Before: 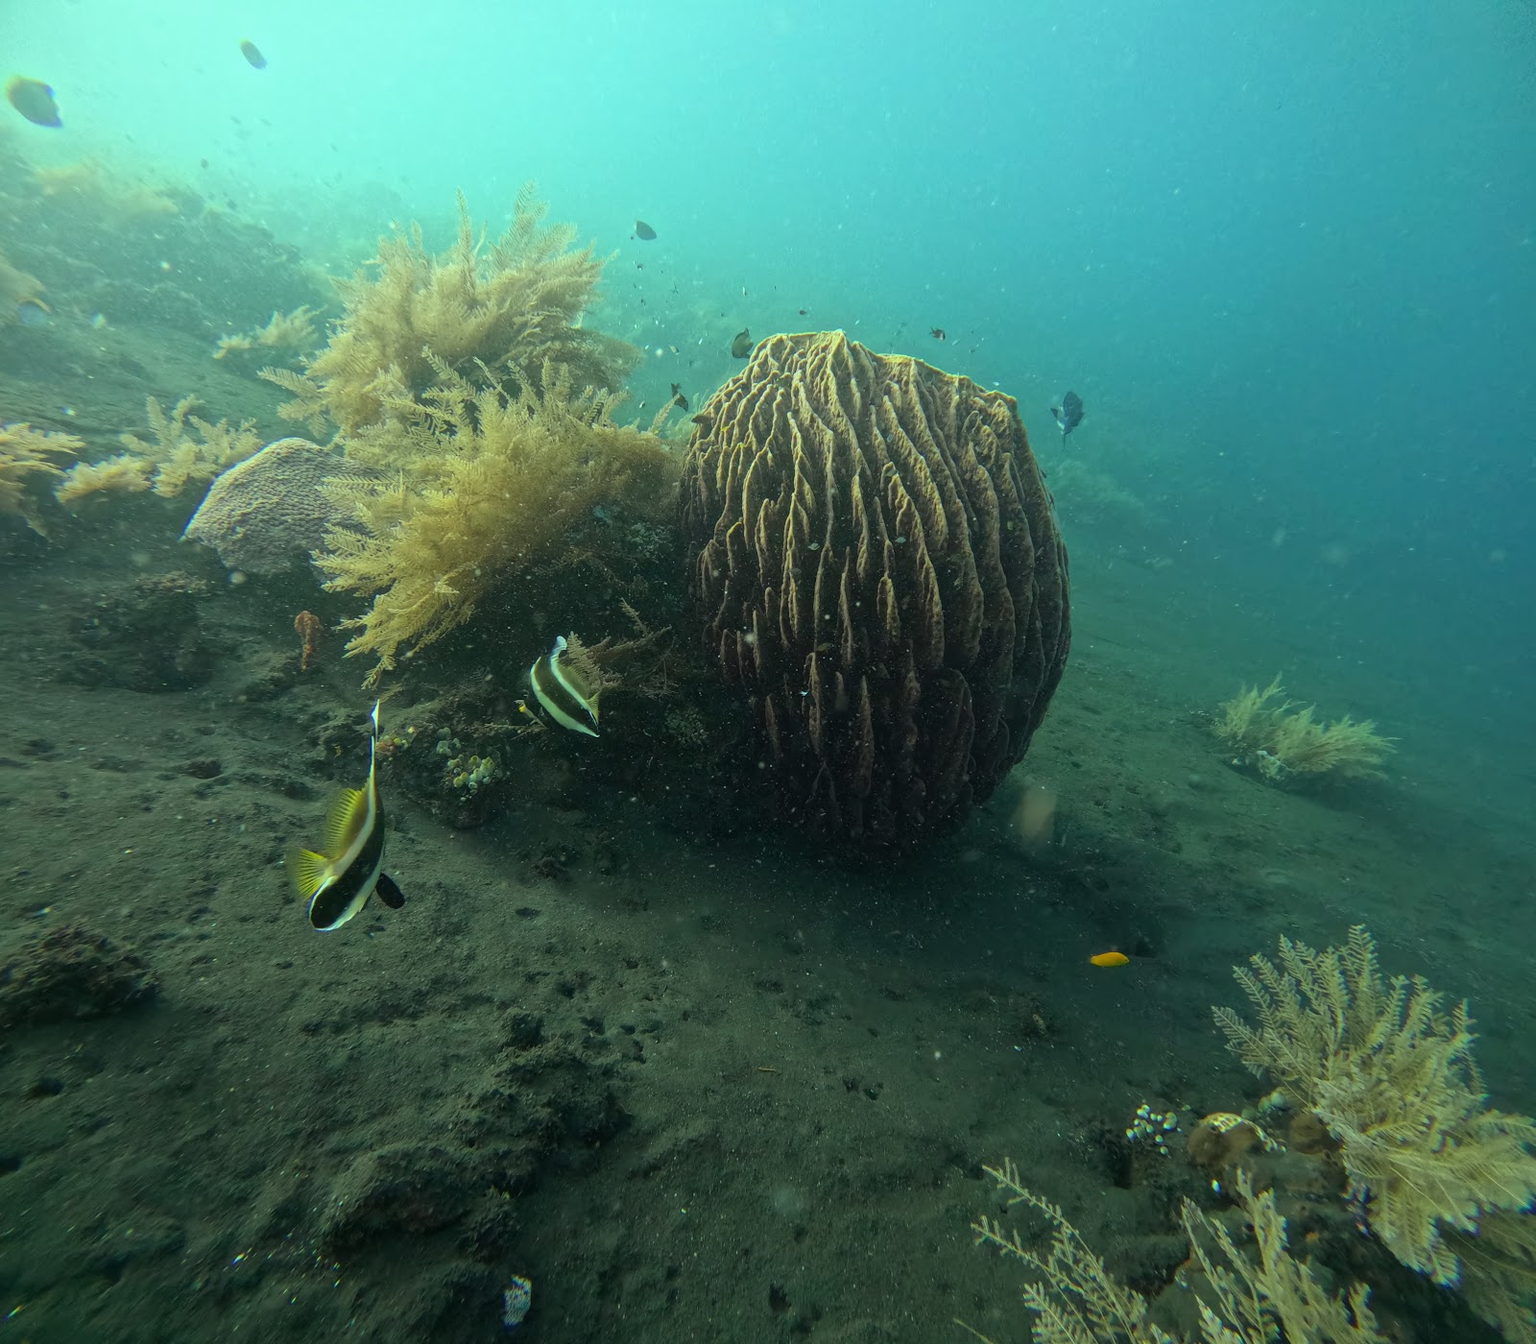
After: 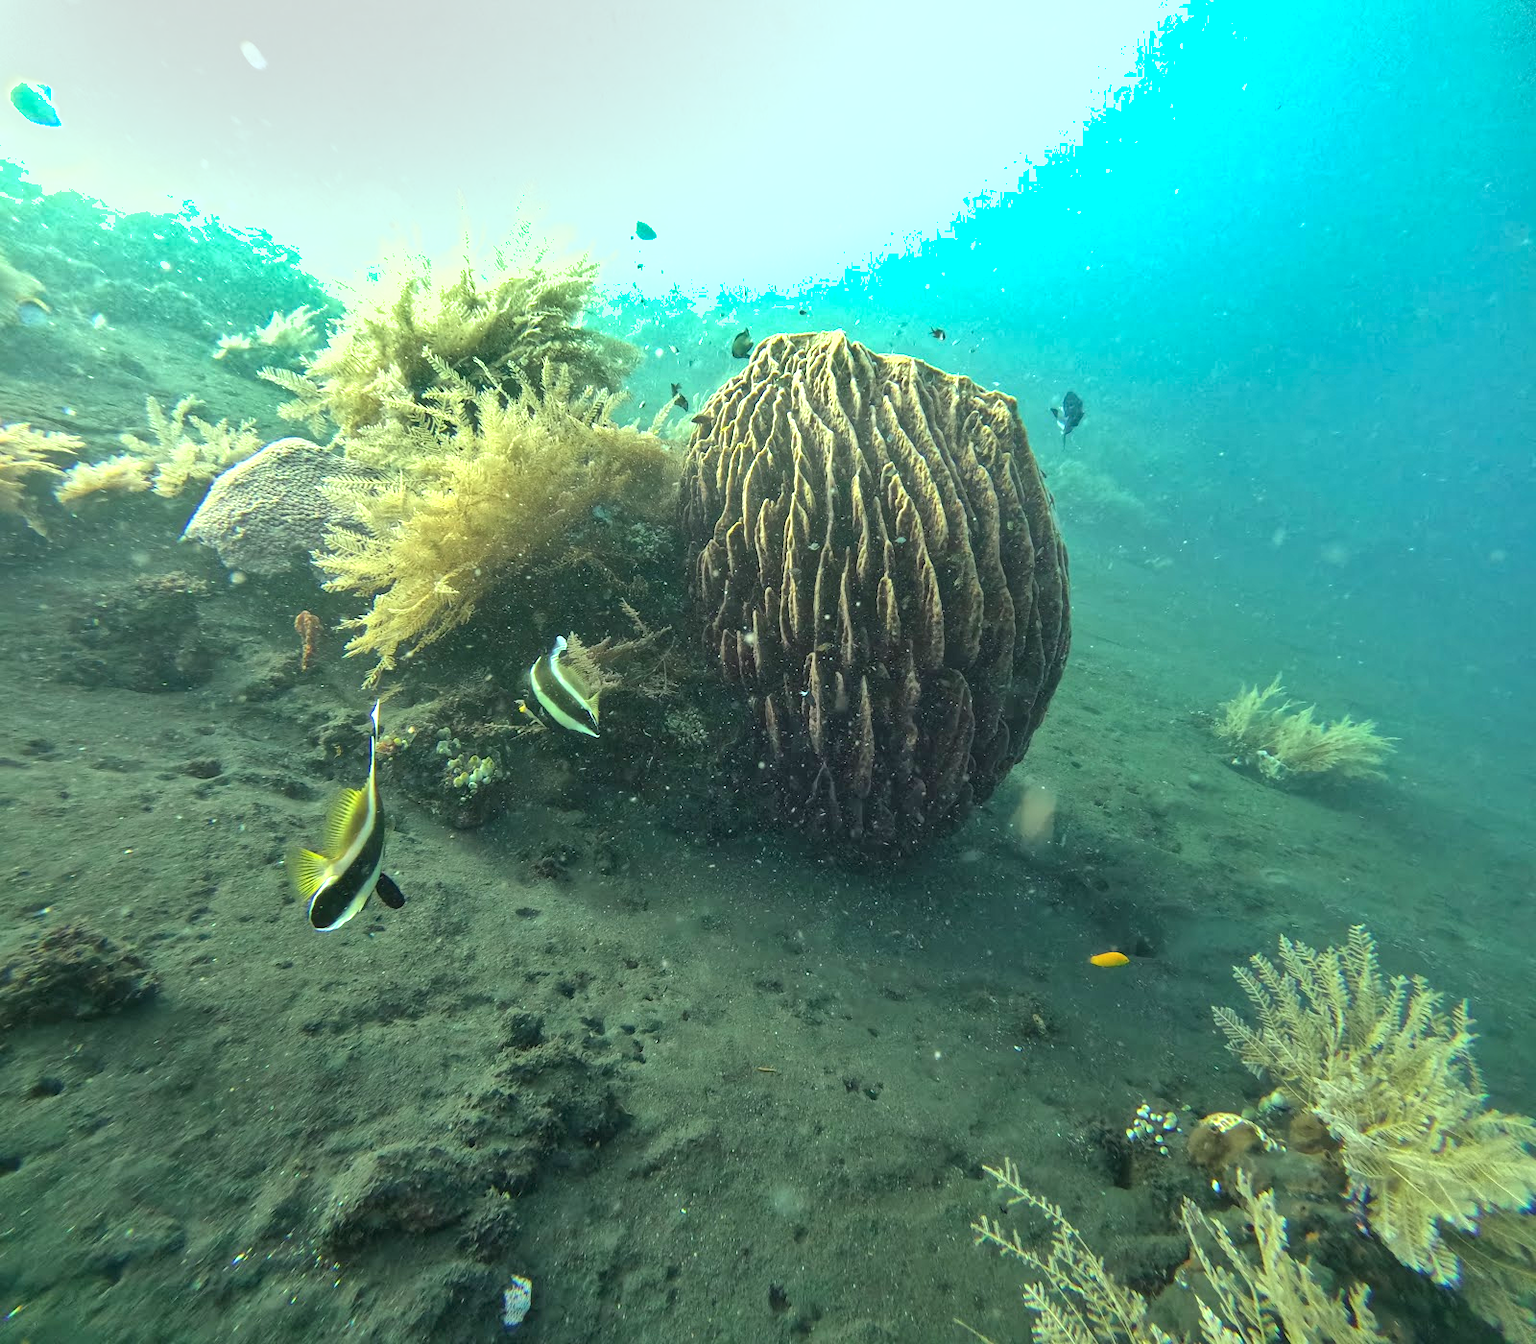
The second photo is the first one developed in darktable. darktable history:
exposure: black level correction 0, exposure 1.2 EV, compensate exposure bias true, compensate highlight preservation false
shadows and highlights: shadows 60, soften with gaussian
